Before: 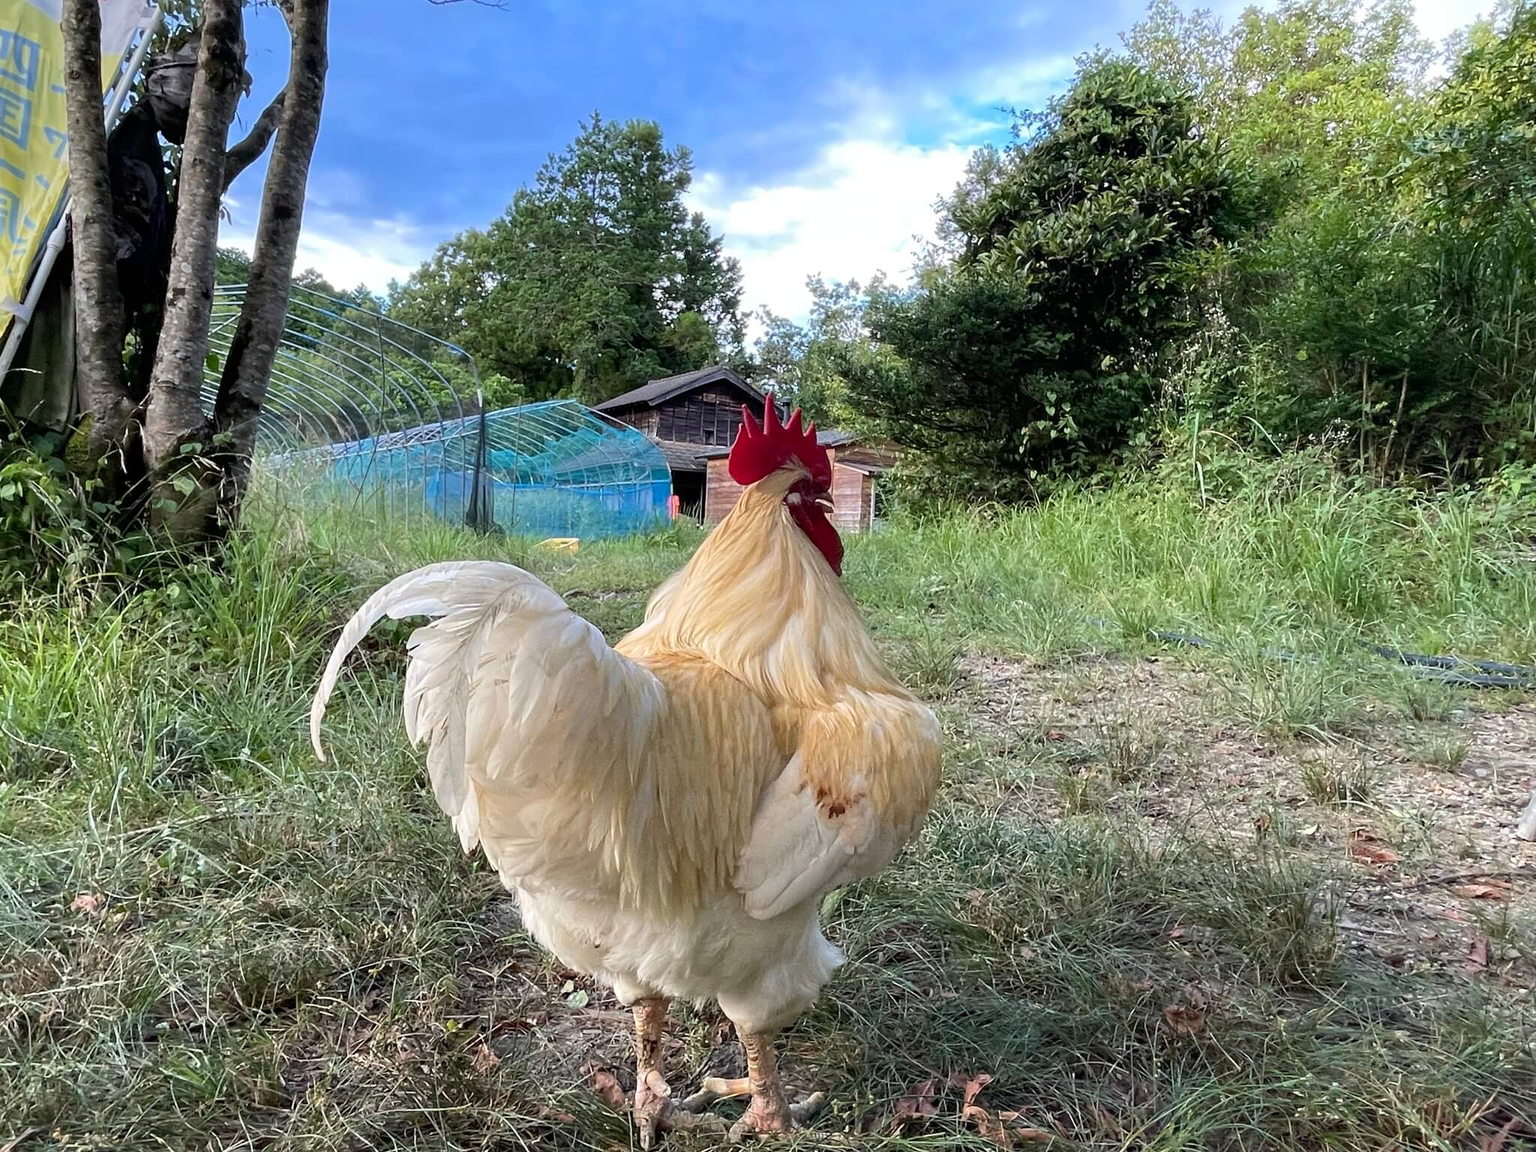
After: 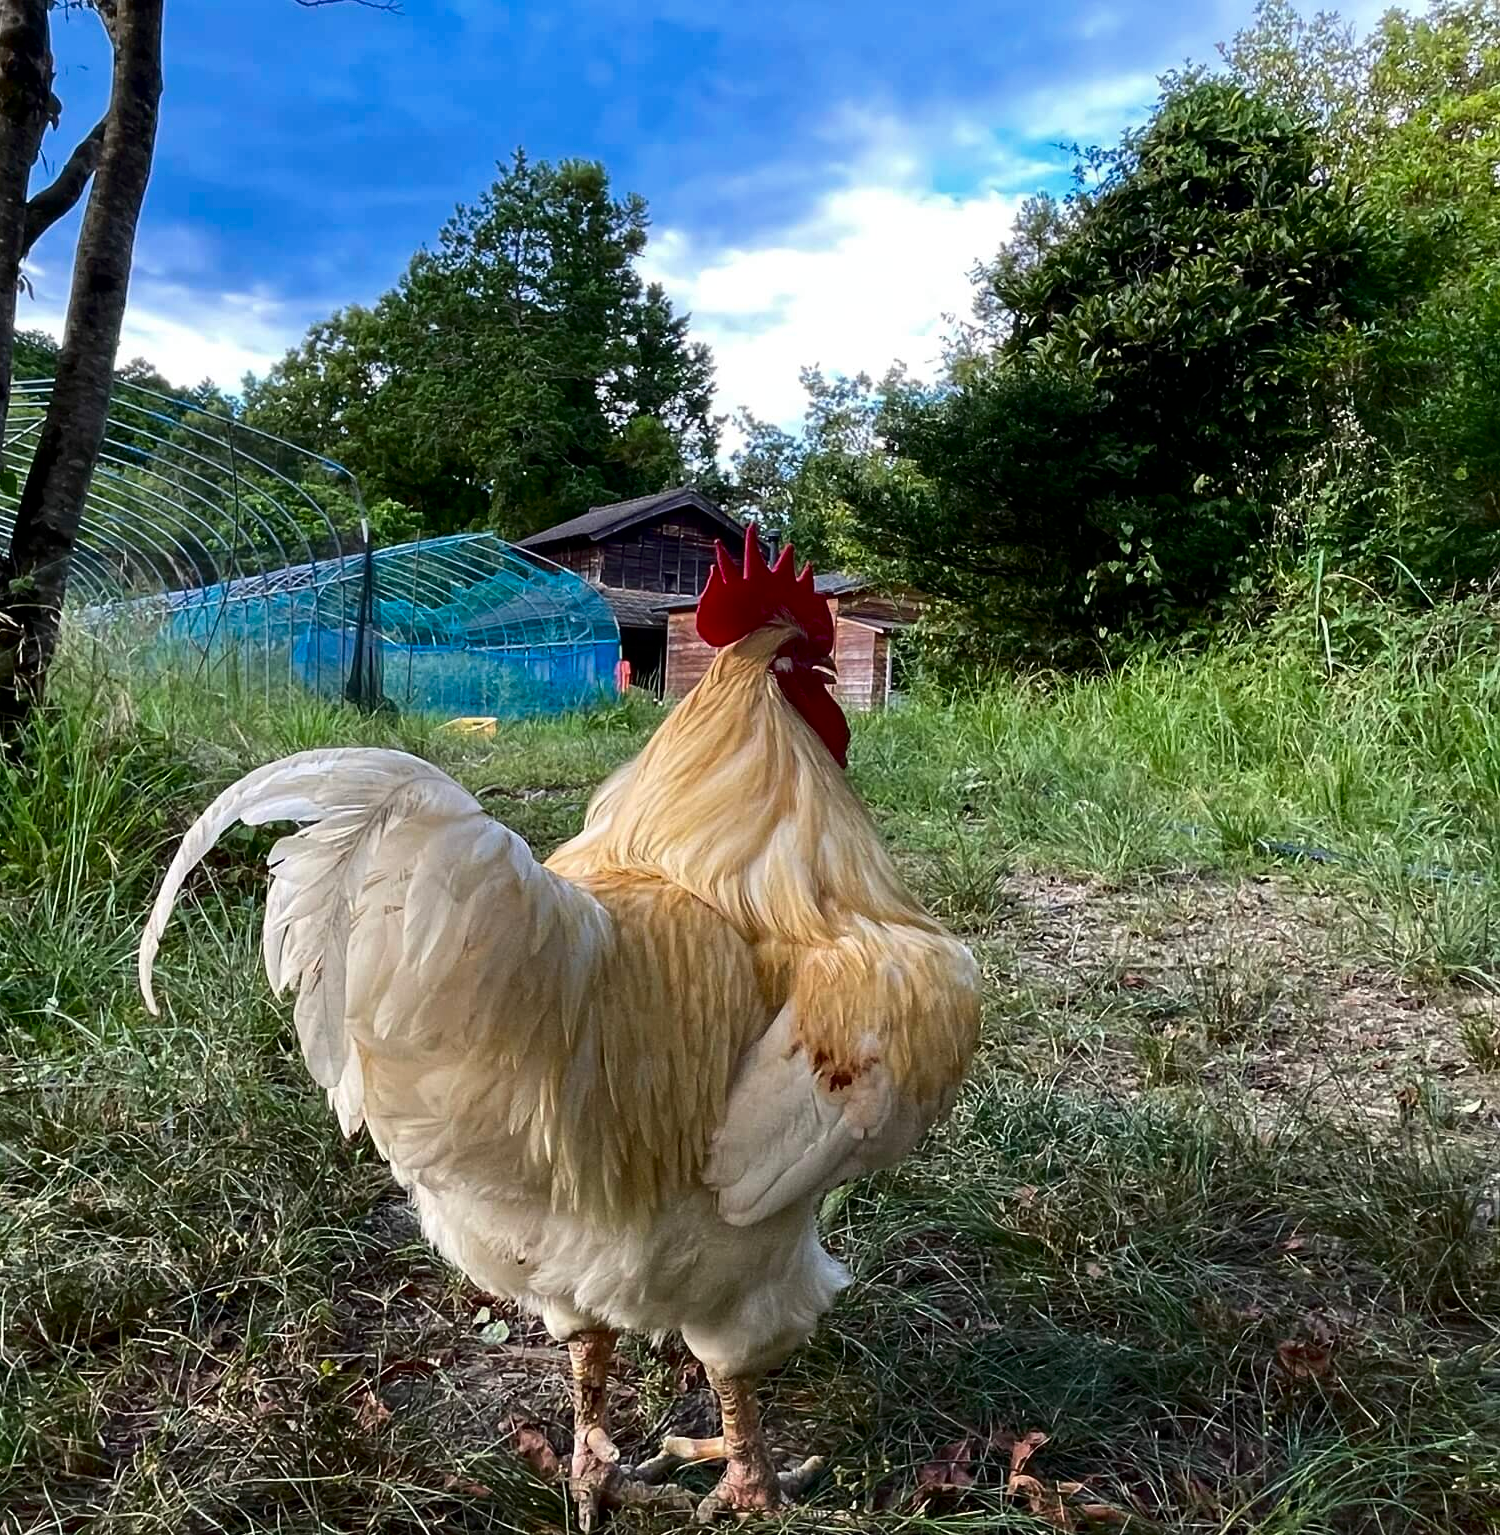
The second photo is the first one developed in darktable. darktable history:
contrast brightness saturation: contrast 0.13, brightness -0.24, saturation 0.14
crop: left 13.443%, right 13.31%
